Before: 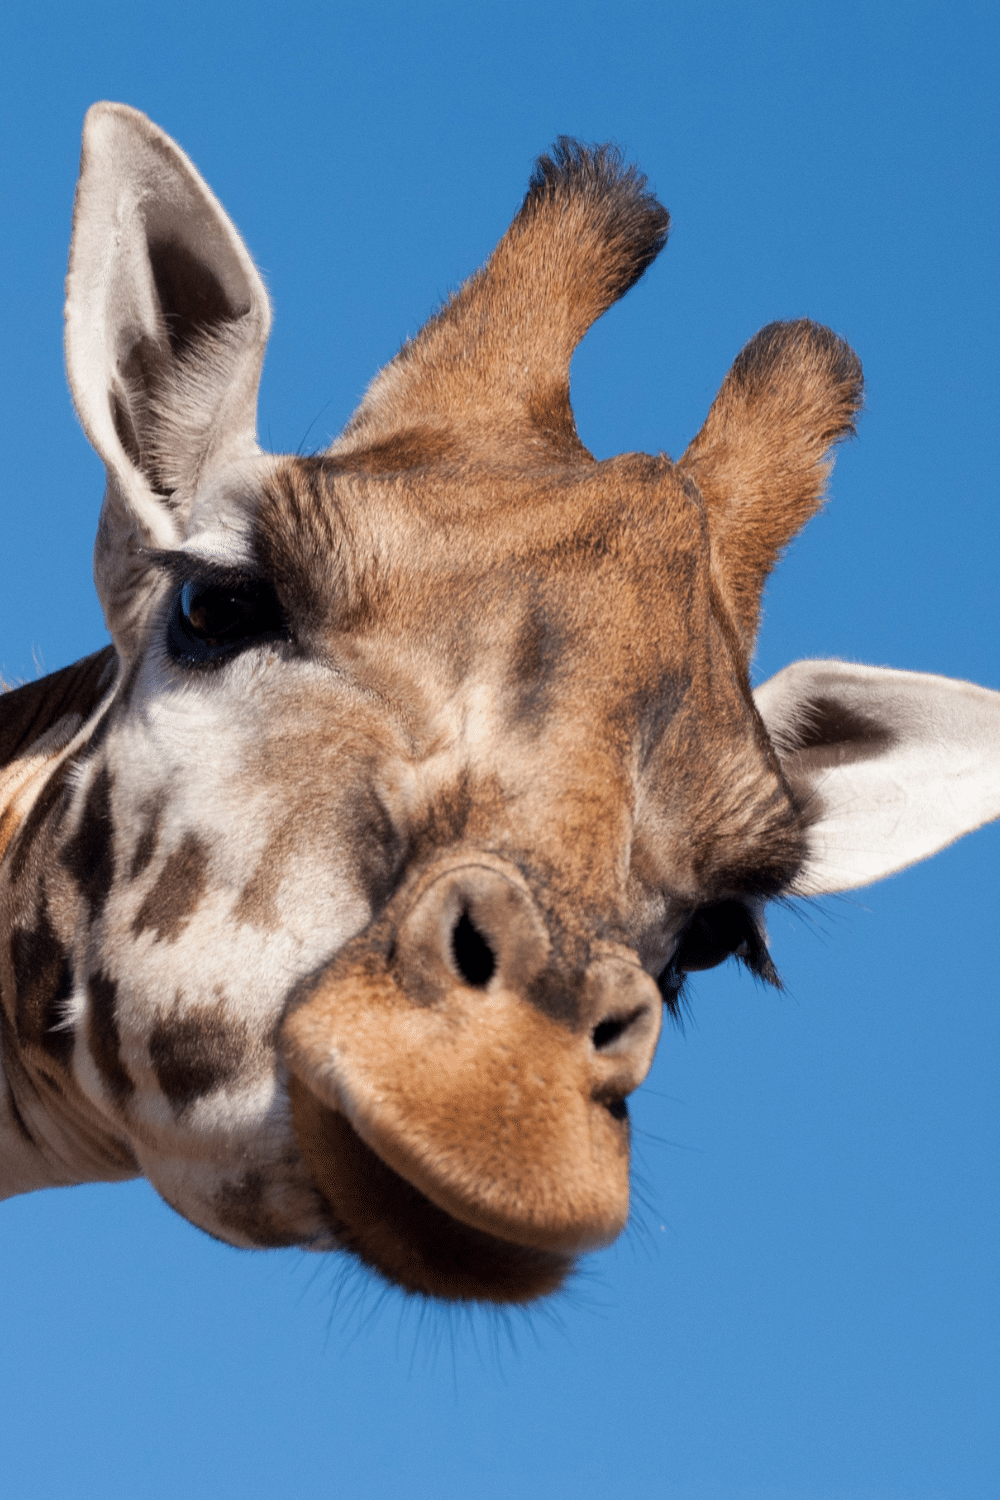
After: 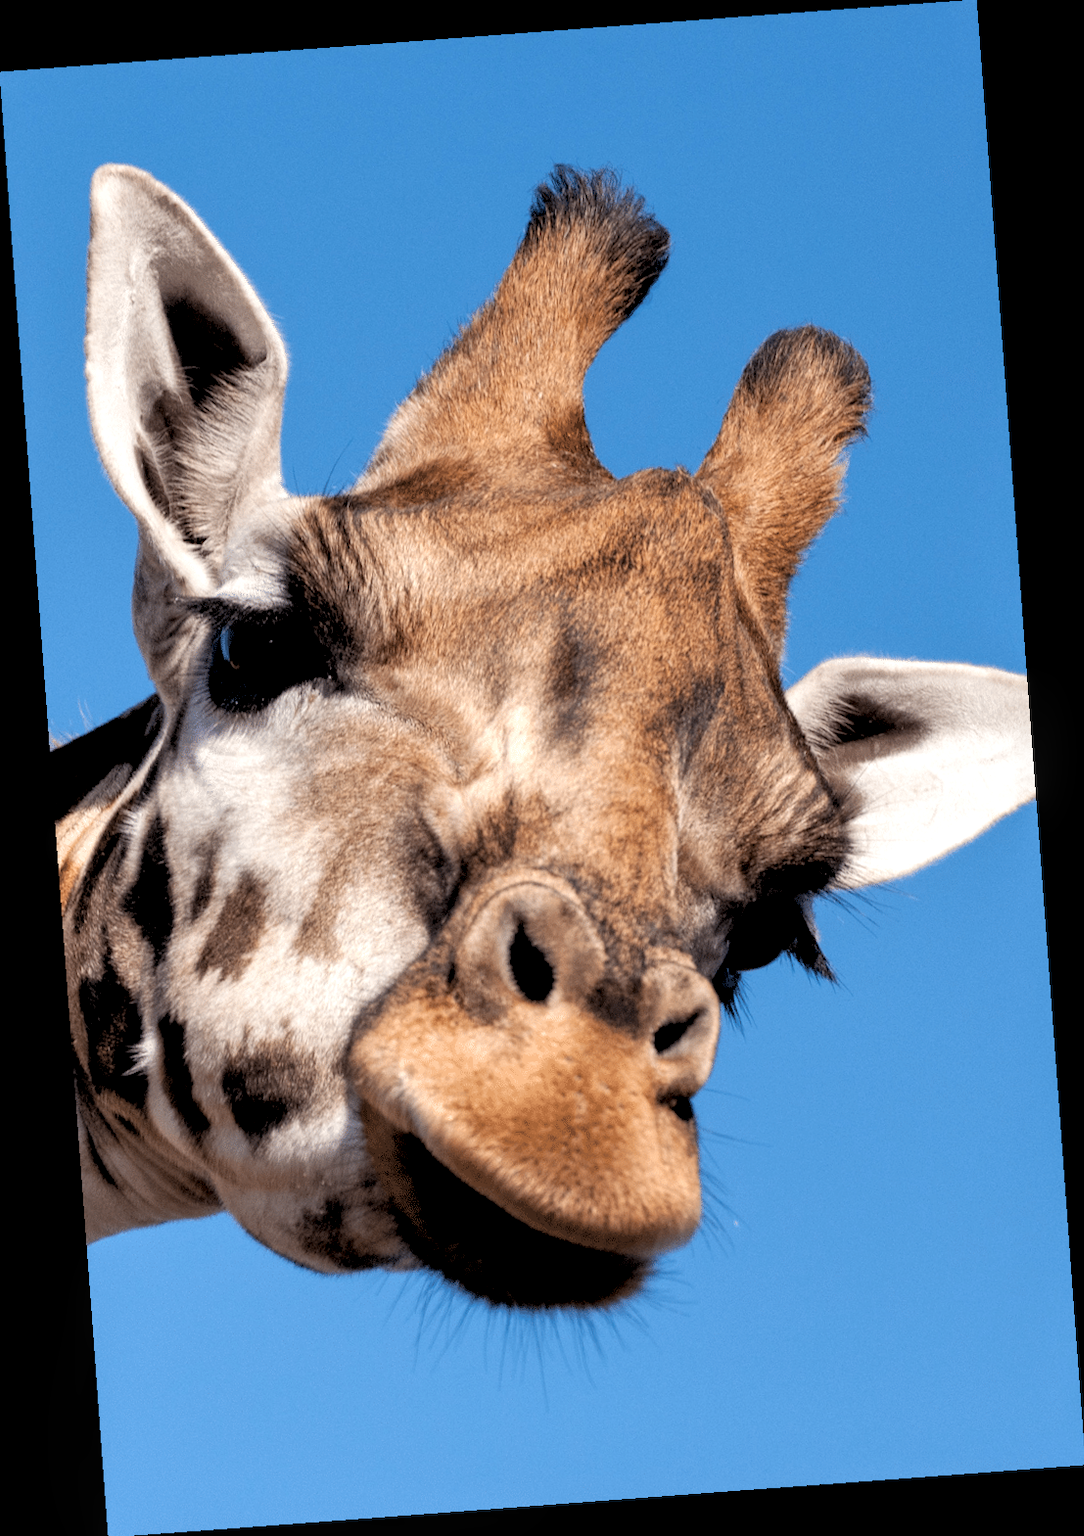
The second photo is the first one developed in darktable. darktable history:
rgb levels: levels [[0.013, 0.434, 0.89], [0, 0.5, 1], [0, 0.5, 1]]
local contrast: highlights 83%, shadows 81%
rotate and perspective: rotation -4.25°, automatic cropping off
